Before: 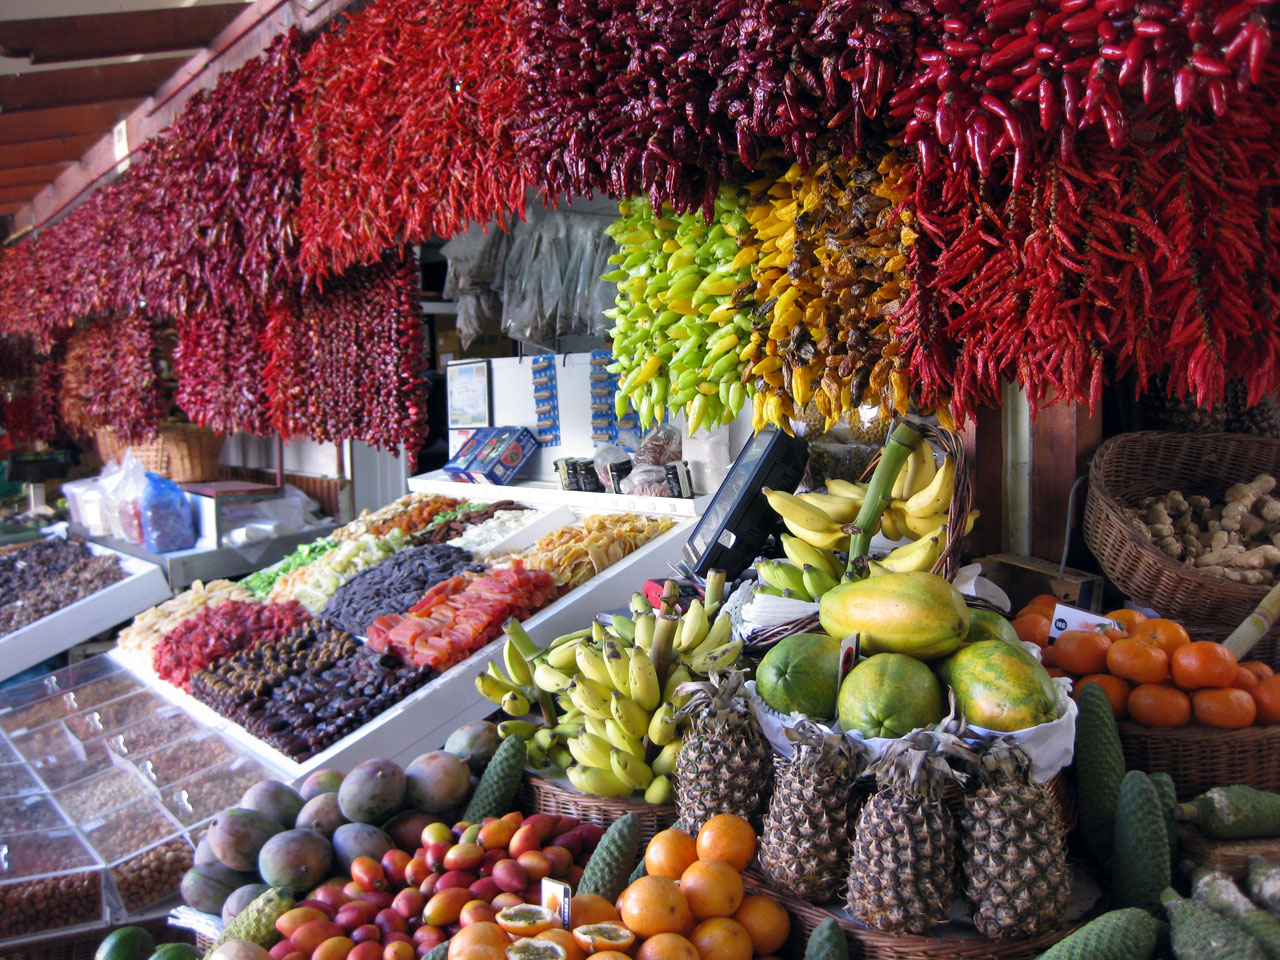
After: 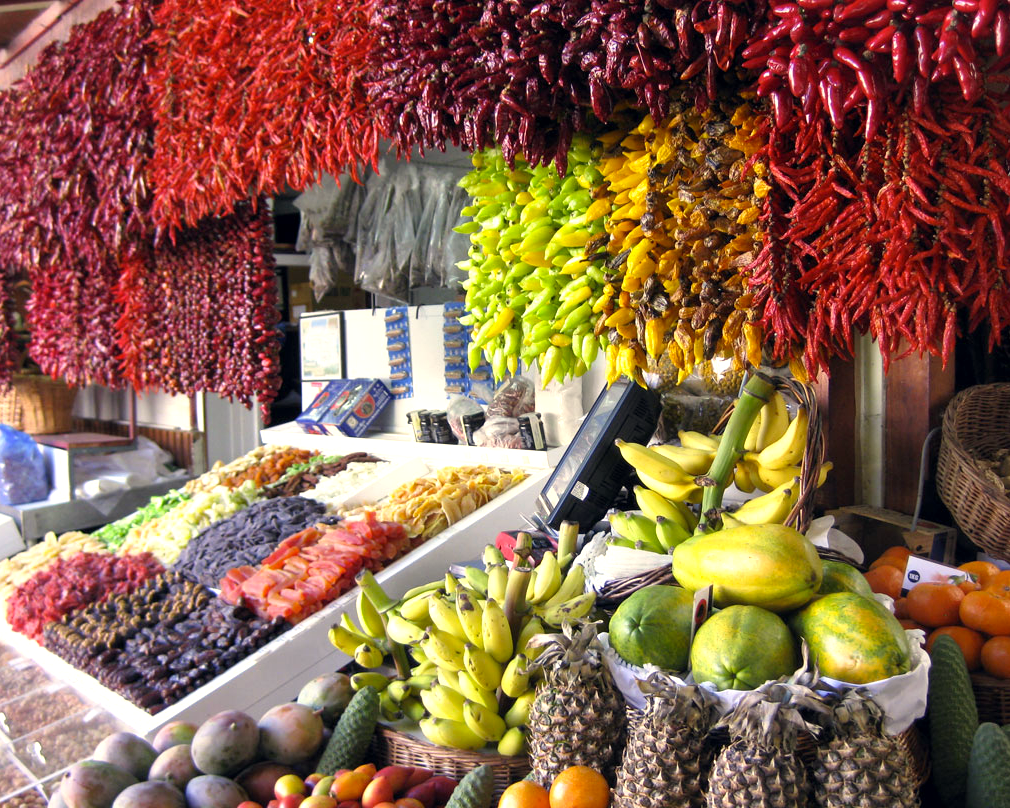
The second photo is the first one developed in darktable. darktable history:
color correction: highlights a* 1.29, highlights b* 17.28
contrast brightness saturation: saturation -0.039
exposure: black level correction 0.001, exposure 0.499 EV, compensate exposure bias true, compensate highlight preservation false
crop: left 11.488%, top 5.083%, right 9.591%, bottom 10.707%
